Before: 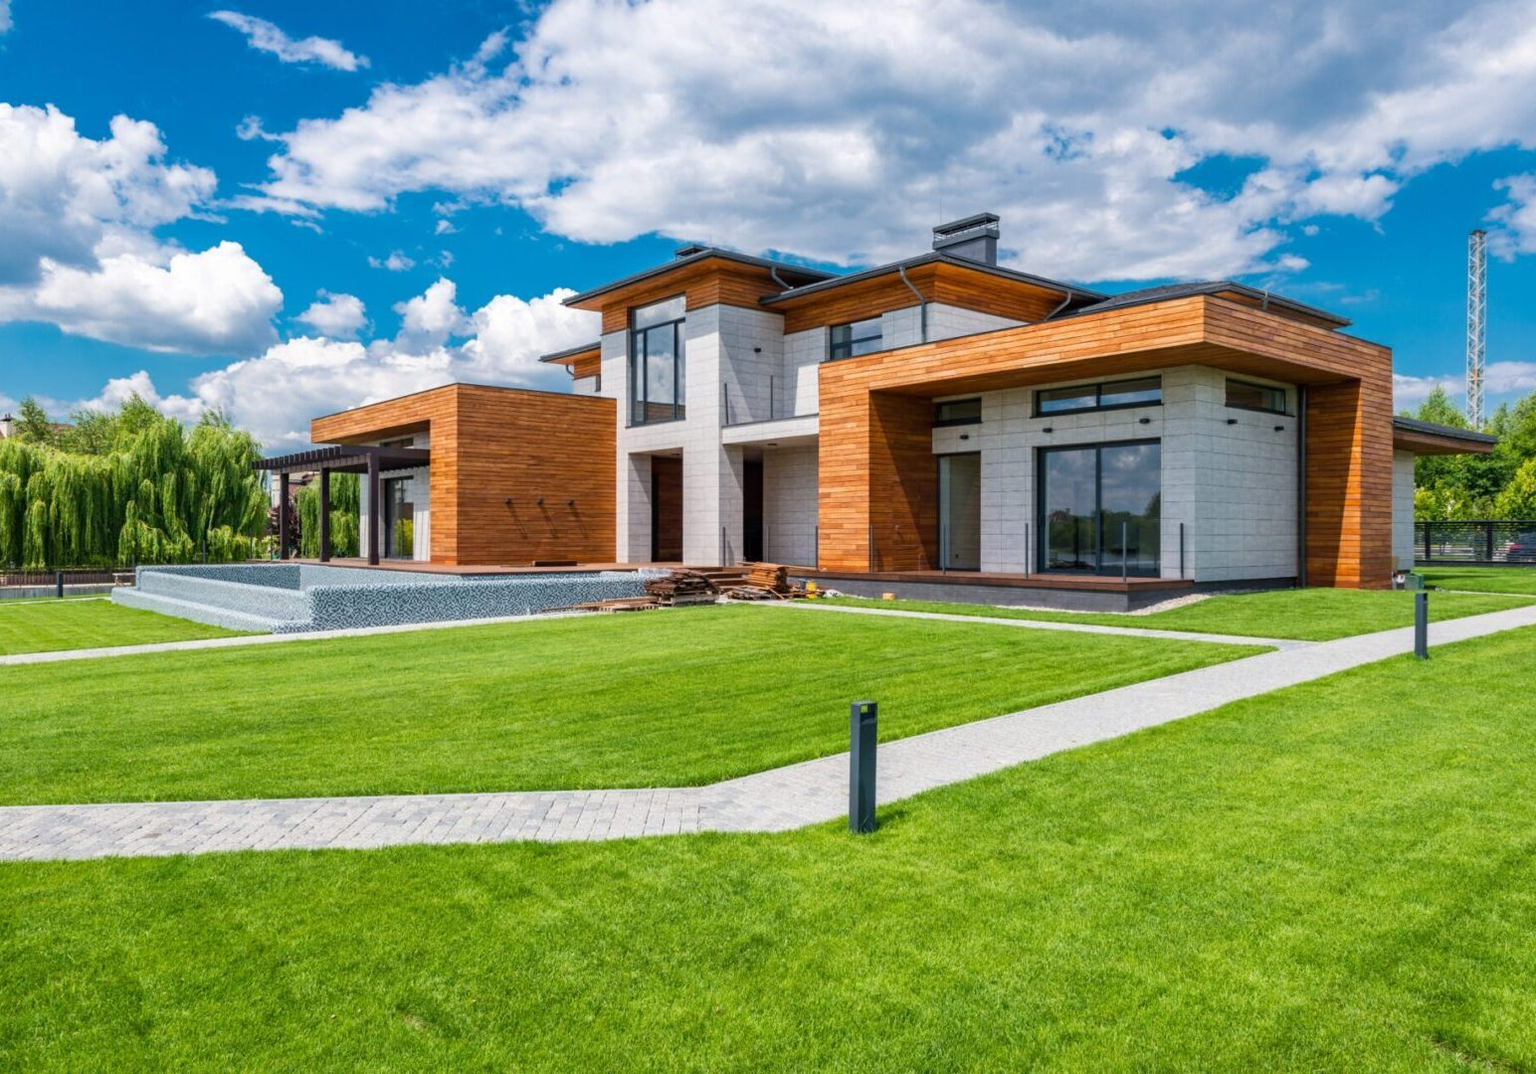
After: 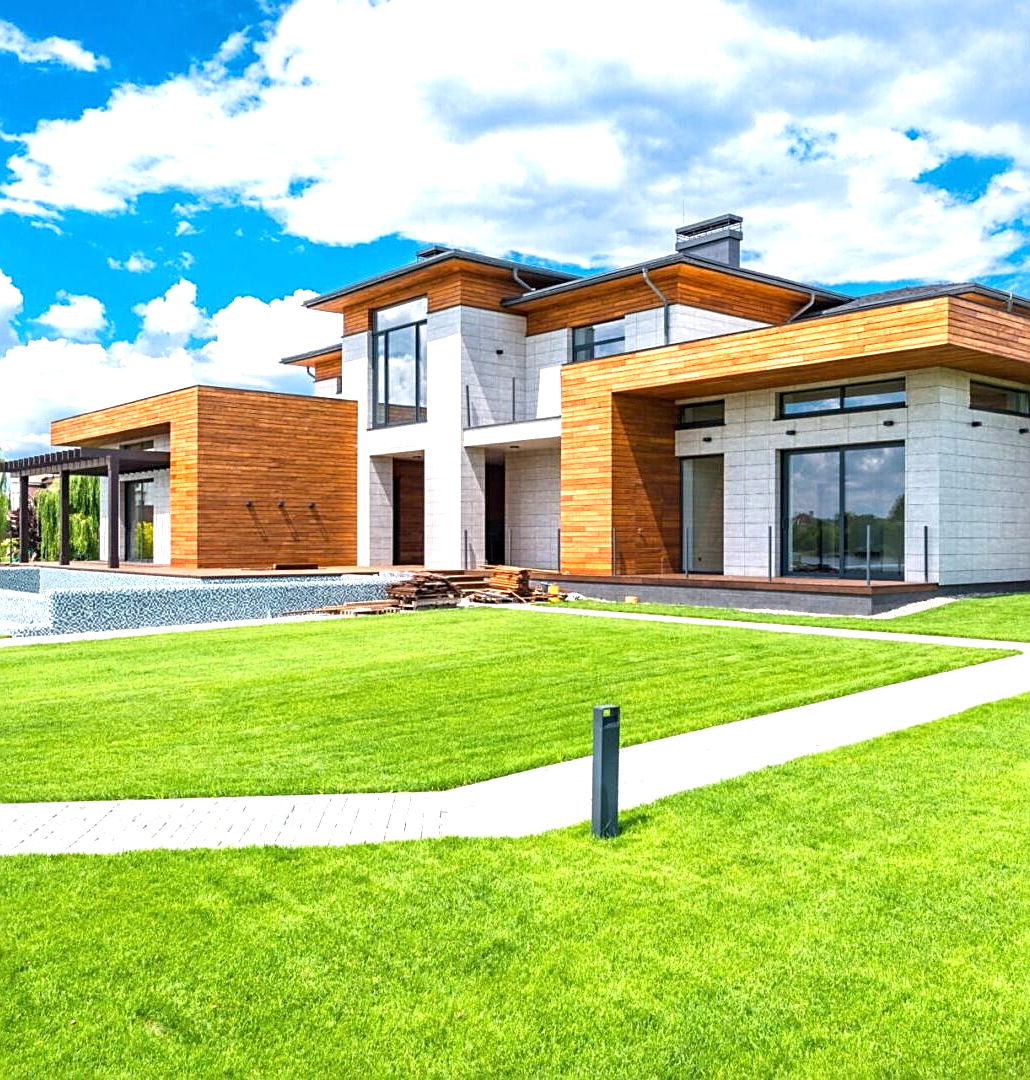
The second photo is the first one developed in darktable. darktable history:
crop: left 16.988%, right 16.237%
sharpen: on, module defaults
exposure: black level correction 0, exposure 0.938 EV, compensate highlight preservation false
